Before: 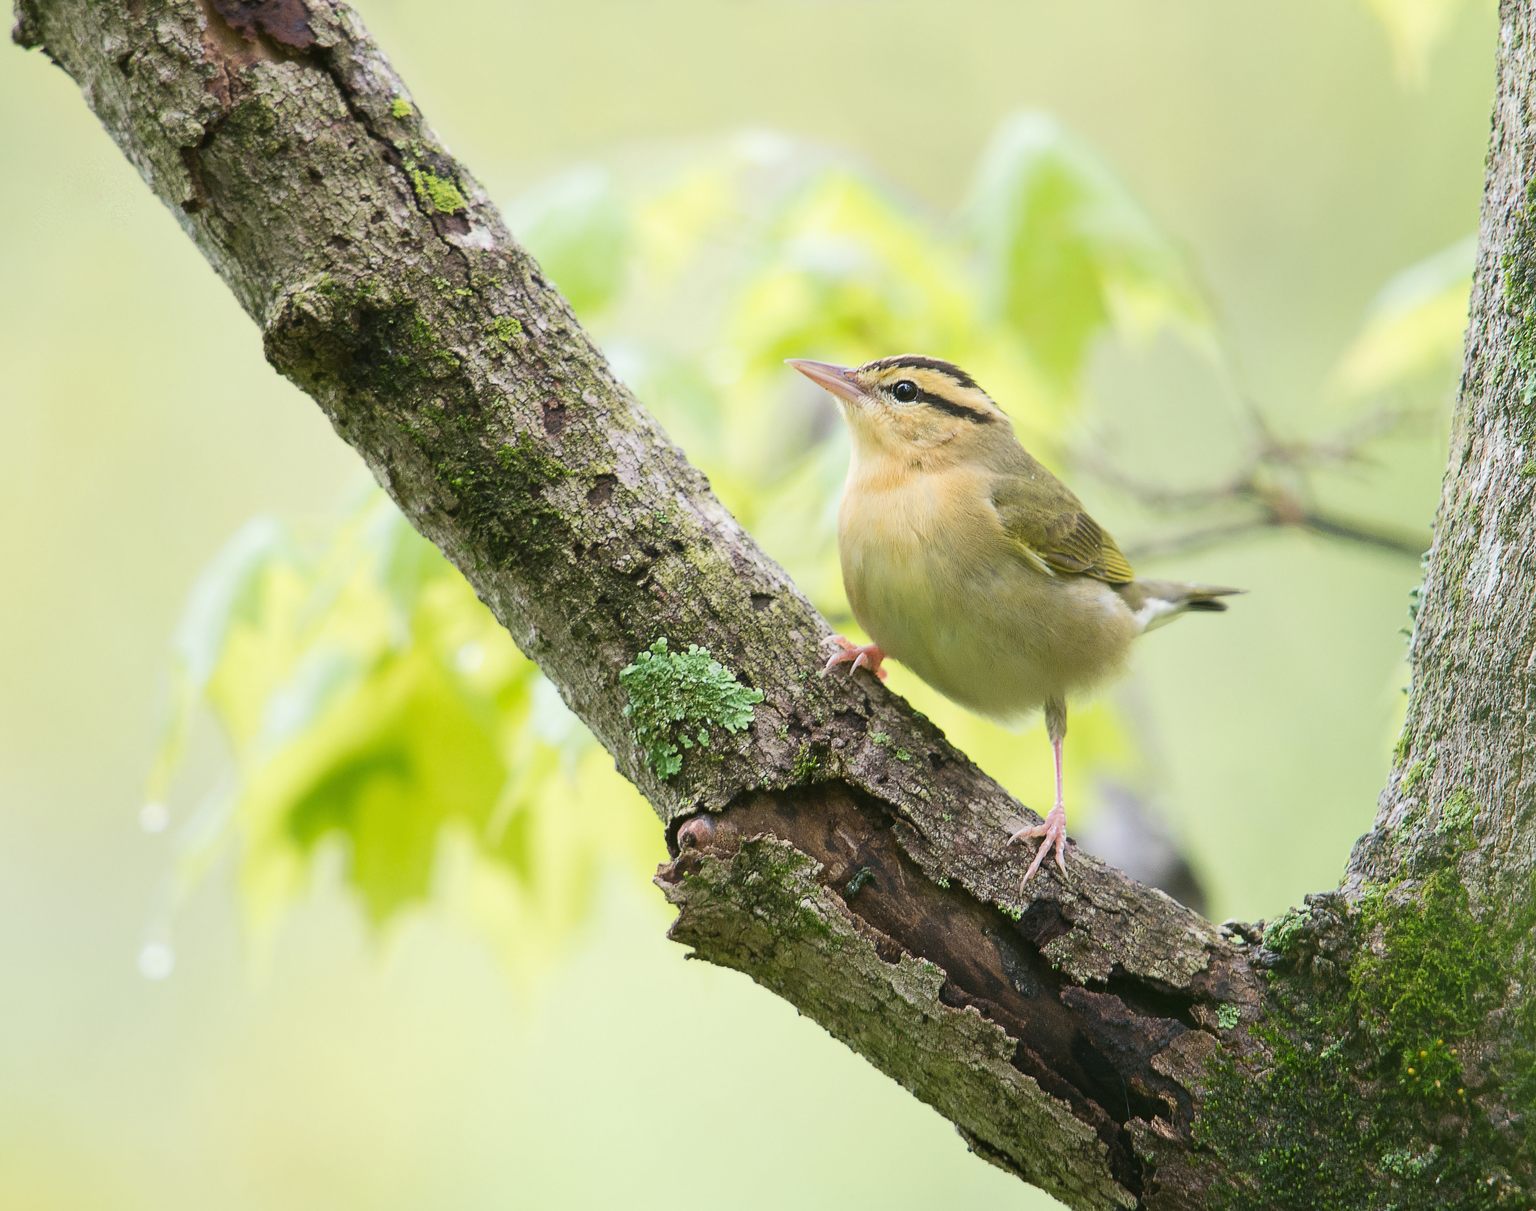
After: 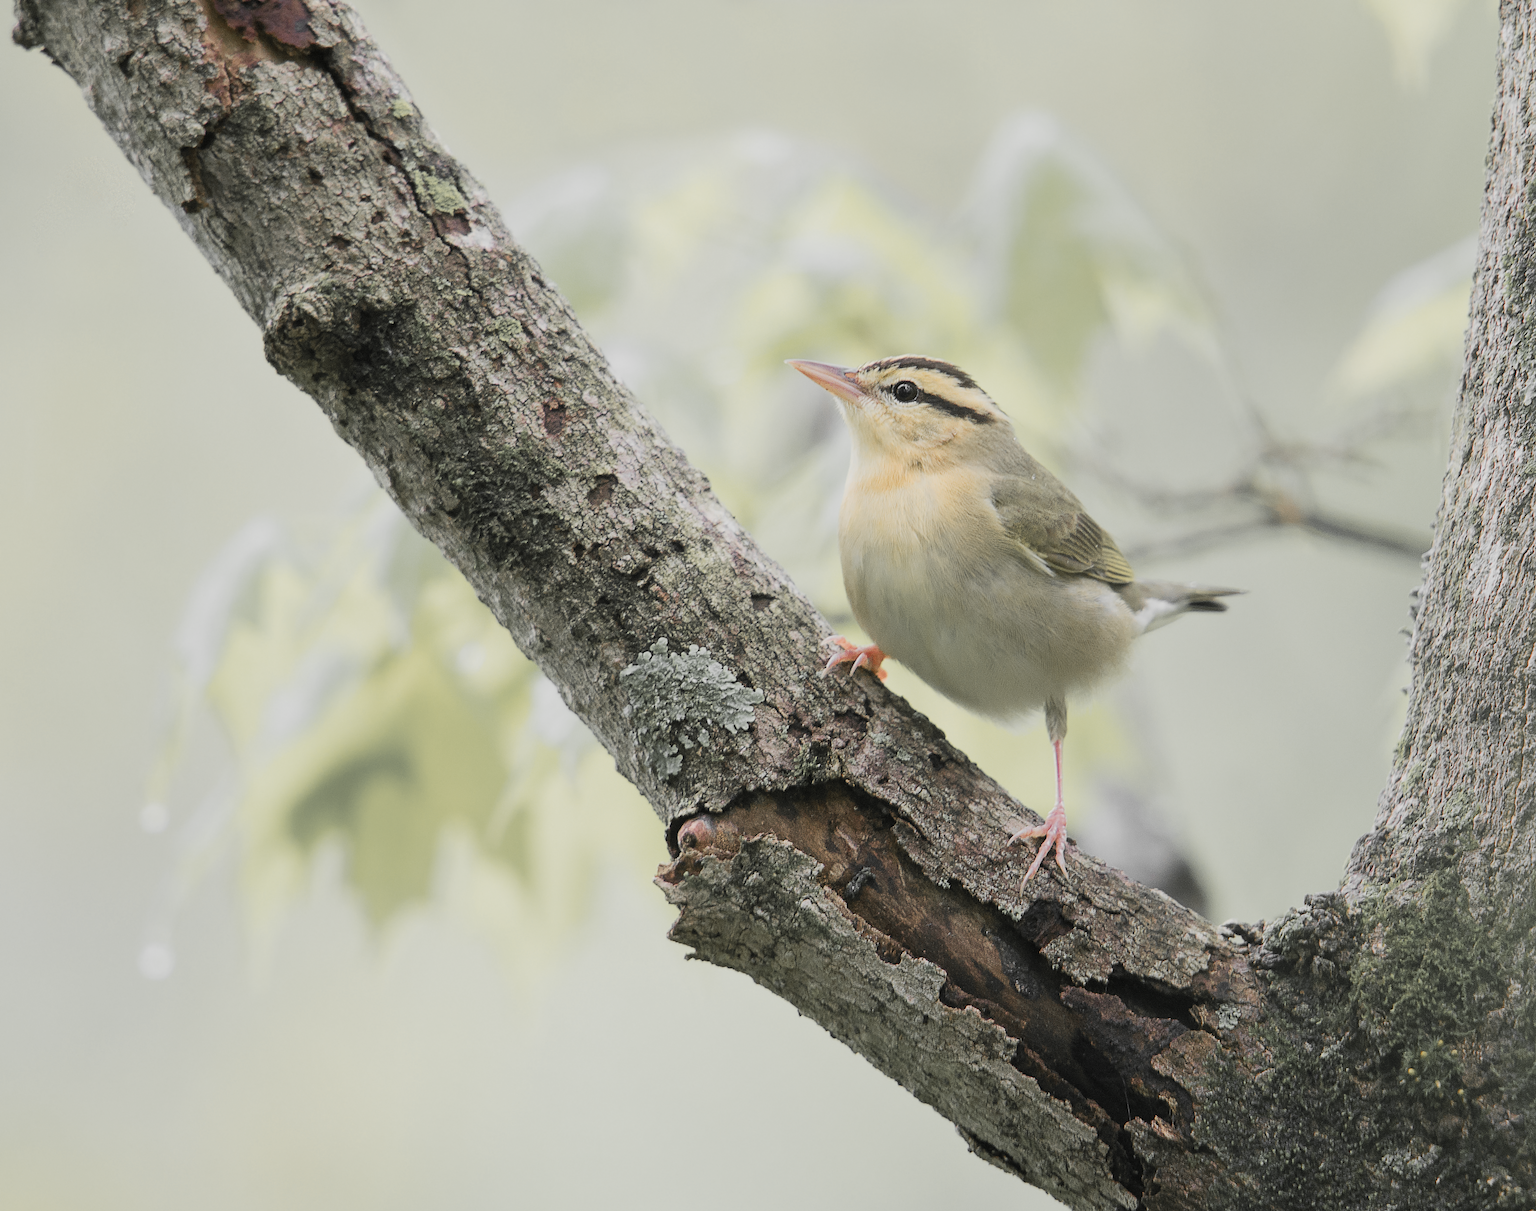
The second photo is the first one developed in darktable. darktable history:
tone equalizer: on, module defaults
filmic rgb: black relative exposure -15.06 EV, white relative exposure 3 EV, target black luminance 0%, hardness 9.21, latitude 99%, contrast 0.911, shadows ↔ highlights balance 0.338%, color science v4 (2020), contrast in shadows soft, contrast in highlights soft
color zones: curves: ch0 [(0, 0.447) (0.184, 0.543) (0.323, 0.476) (0.429, 0.445) (0.571, 0.443) (0.714, 0.451) (0.857, 0.452) (1, 0.447)]; ch1 [(0, 0.464) (0.176, 0.46) (0.287, 0.177) (0.429, 0.002) (0.571, 0) (0.714, 0) (0.857, 0) (1, 0.464)]
